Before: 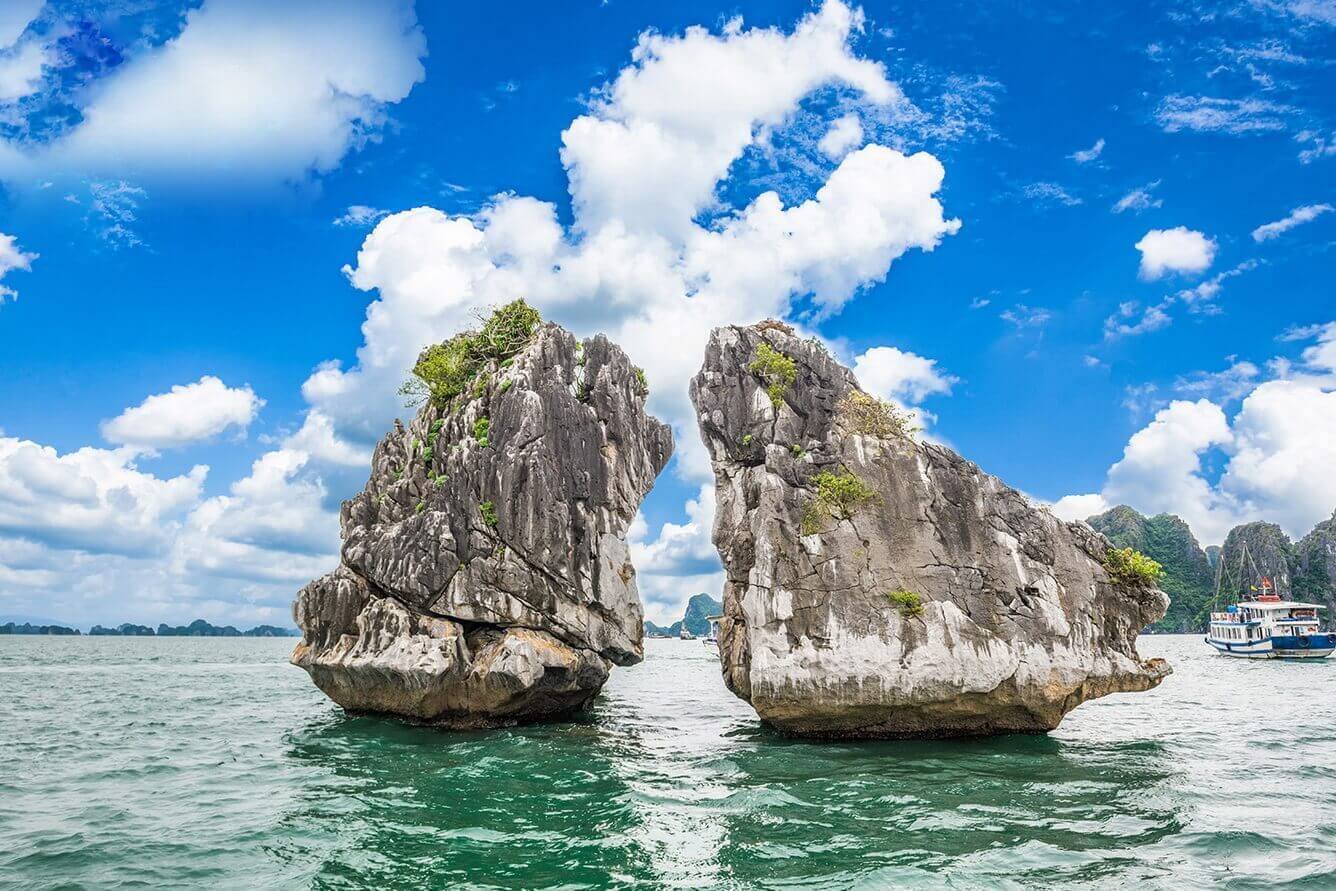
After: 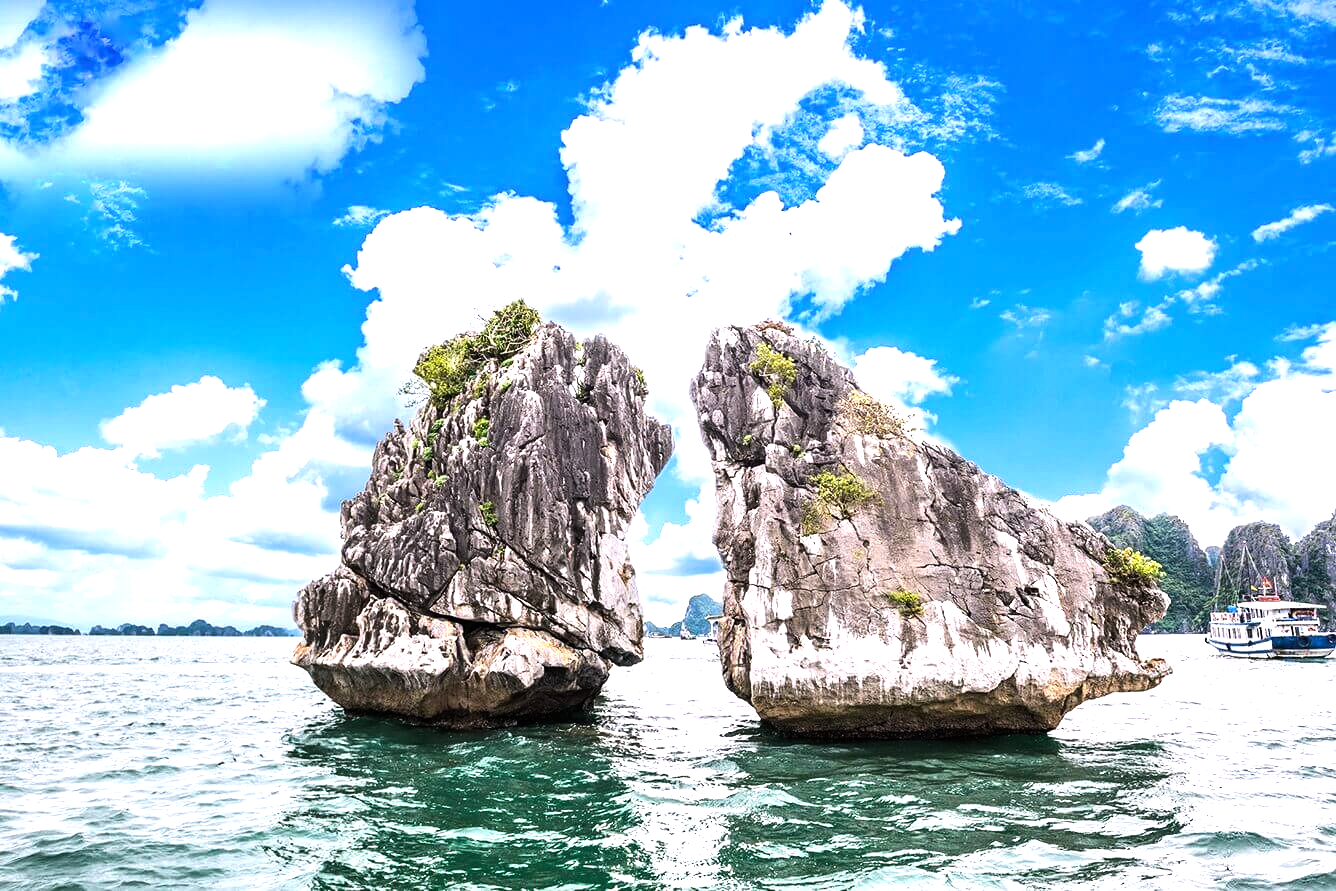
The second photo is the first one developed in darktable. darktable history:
tone equalizer: -8 EV -1.08 EV, -7 EV -1.01 EV, -6 EV -0.867 EV, -5 EV -0.578 EV, -3 EV 0.578 EV, -2 EV 0.867 EV, -1 EV 1.01 EV, +0 EV 1.08 EV, edges refinement/feathering 500, mask exposure compensation -1.57 EV, preserve details no
white balance: red 1.05, blue 1.072
